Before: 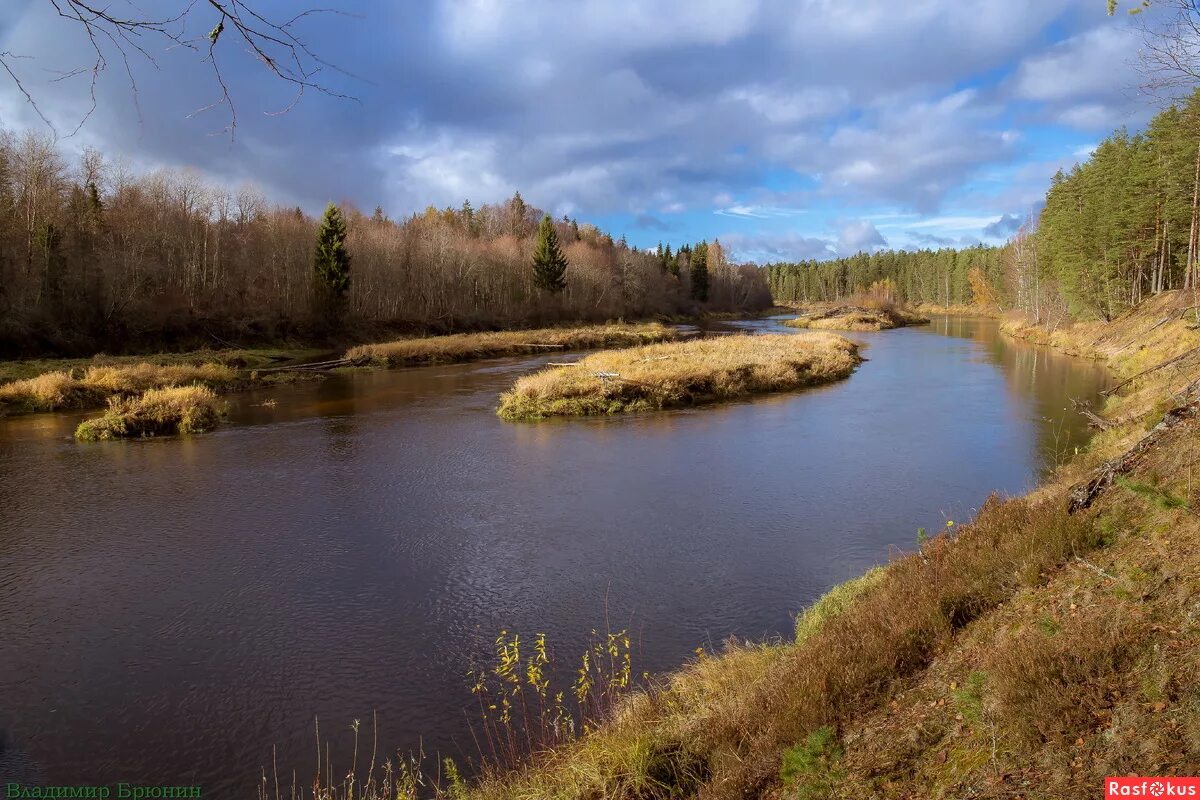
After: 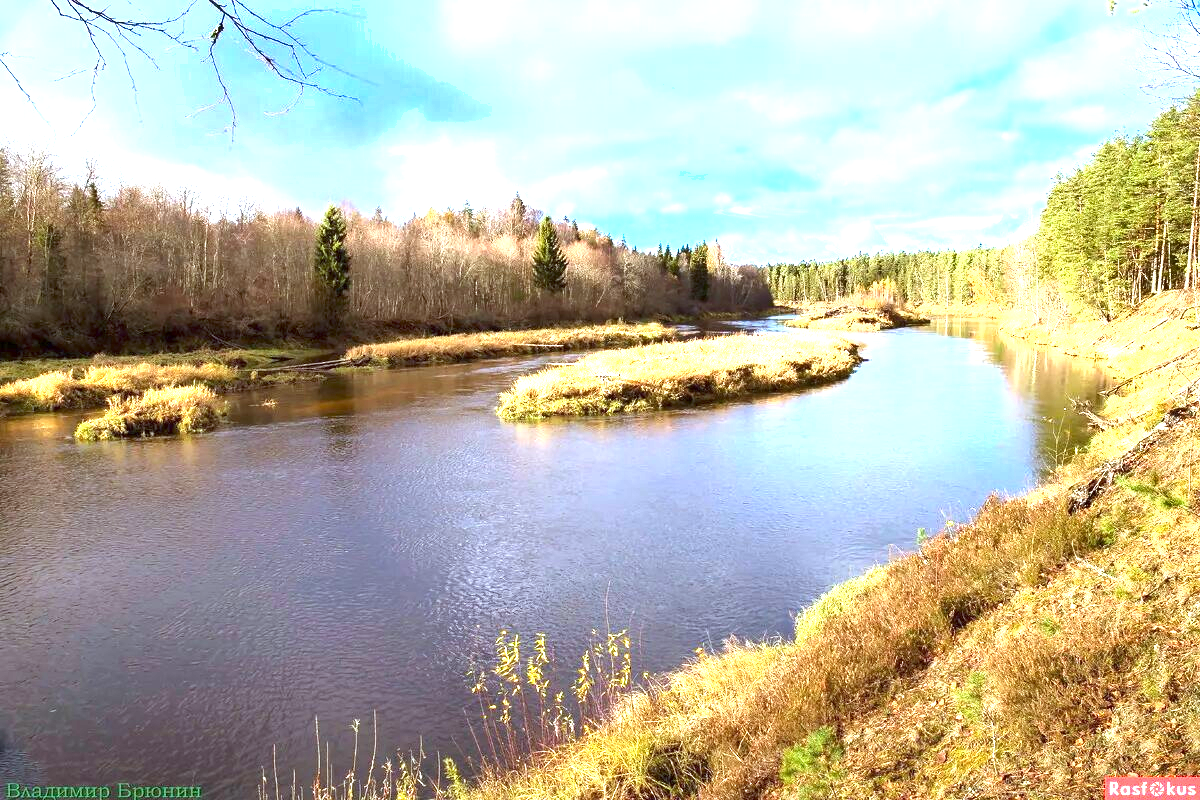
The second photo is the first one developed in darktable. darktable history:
shadows and highlights: shadows 32.29, highlights -32.25, soften with gaussian
color calibration: illuminant Planckian (black body), adaptation linear Bradford (ICC v4), x 0.362, y 0.366, temperature 4489.99 K
exposure: exposure 2.192 EV, compensate exposure bias true, compensate highlight preservation false
